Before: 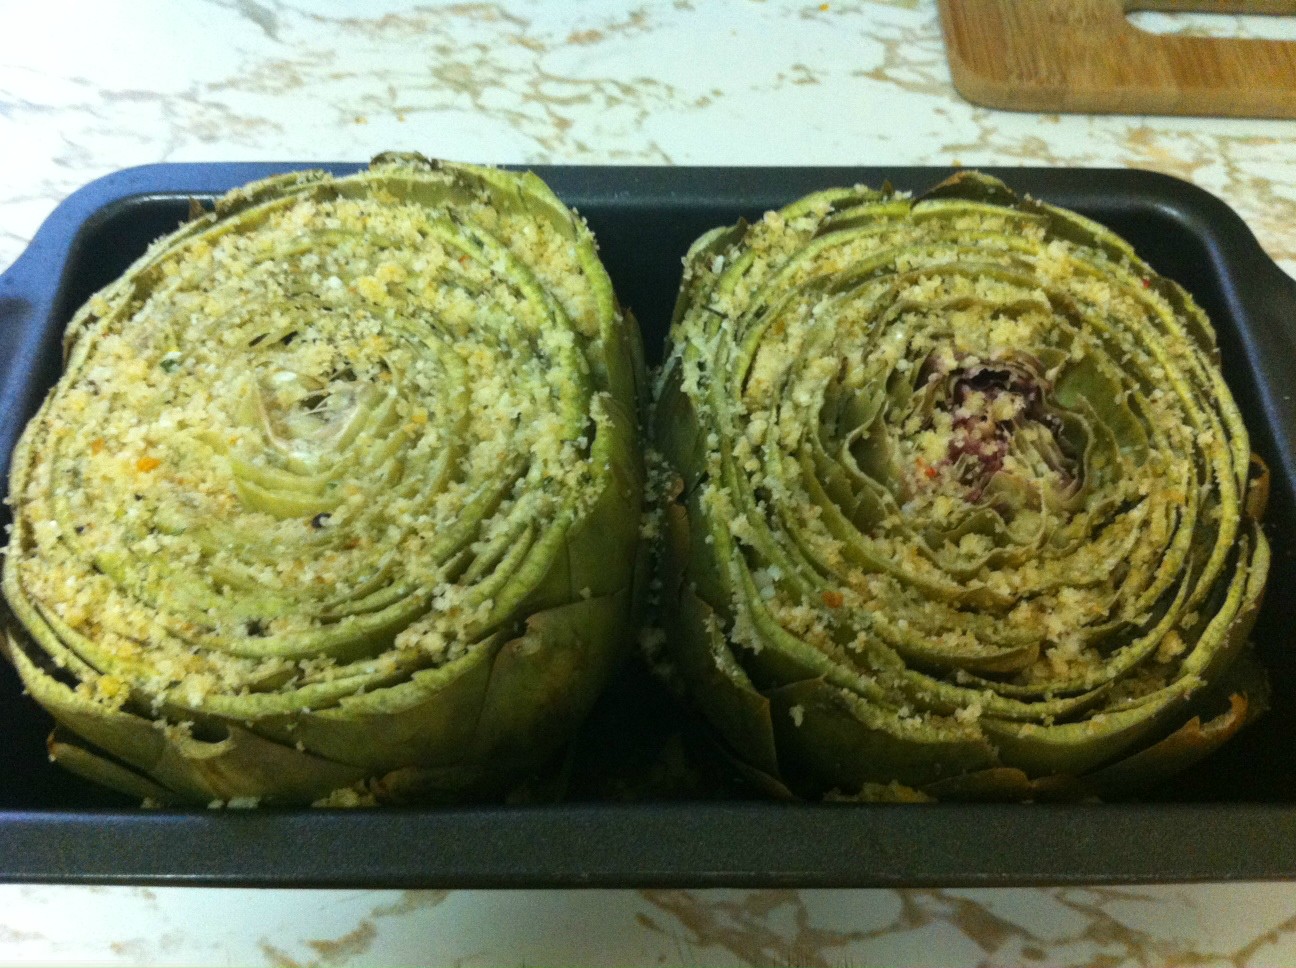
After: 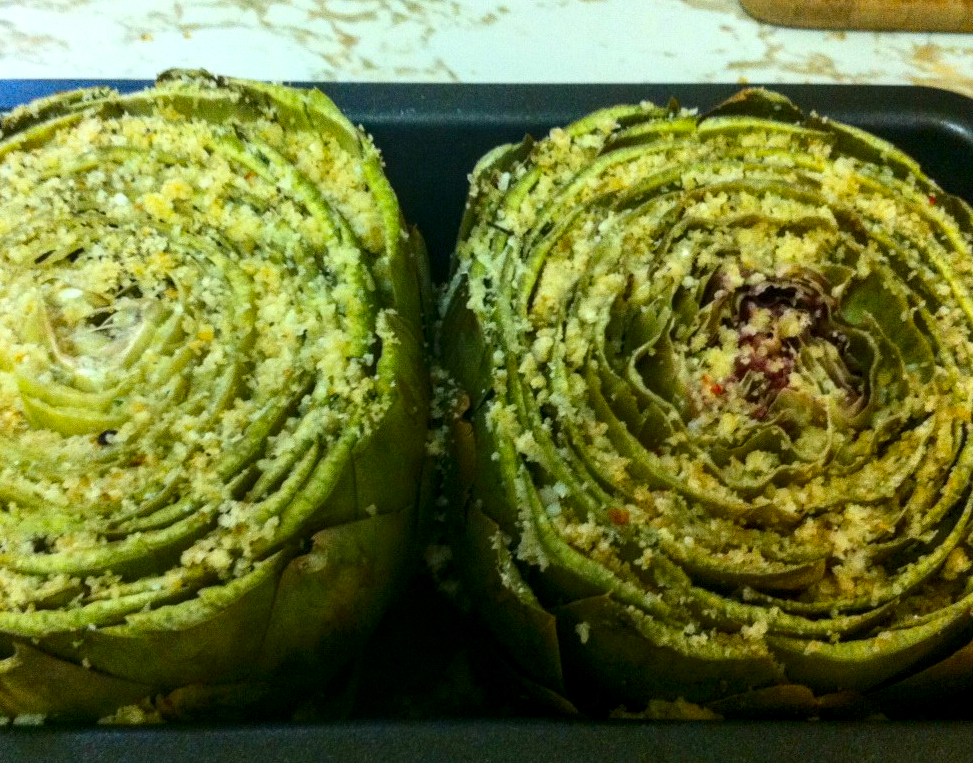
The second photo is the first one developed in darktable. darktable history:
crop: left 16.568%, top 8.627%, right 8.335%, bottom 12.515%
local contrast: detail 130%
contrast brightness saturation: contrast 0.16, saturation 0.334
